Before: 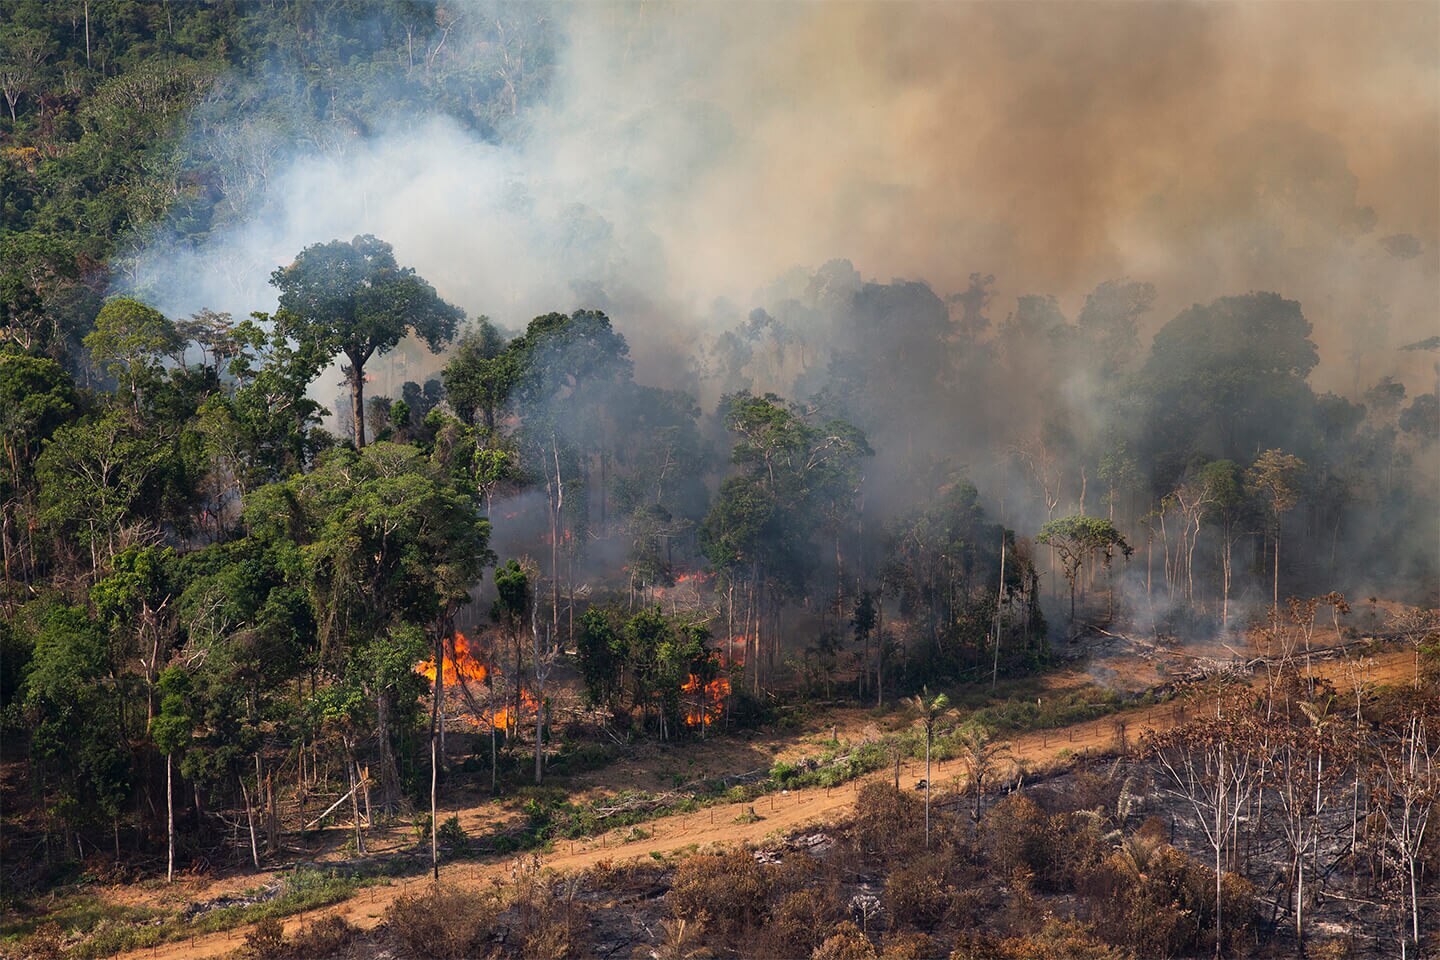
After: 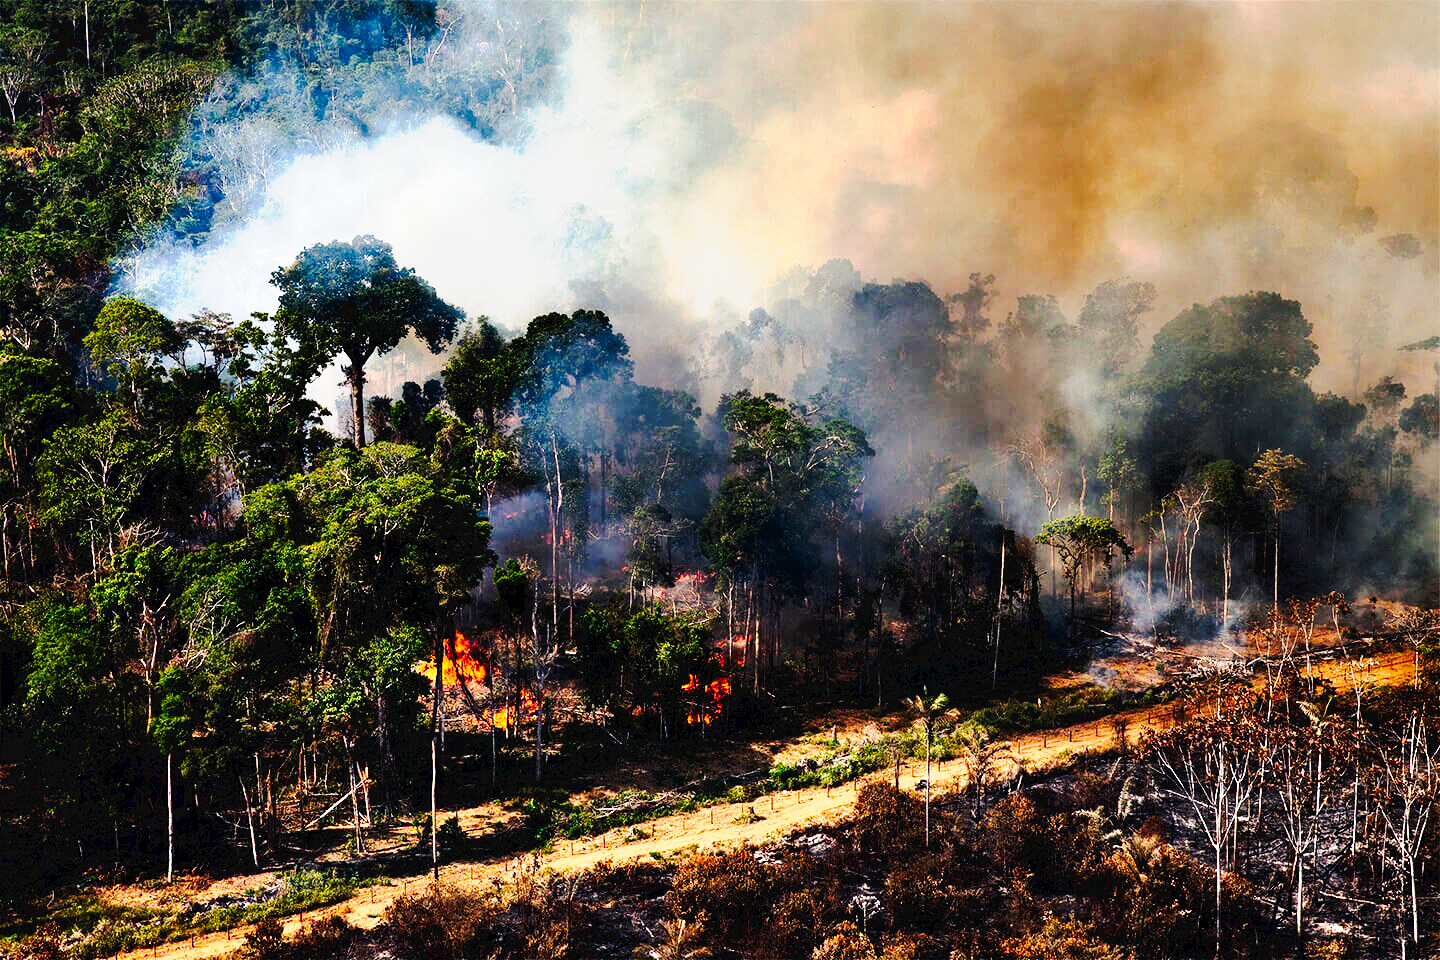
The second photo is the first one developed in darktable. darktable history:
contrast equalizer: y [[0.6 ×6], [0.55 ×6], [0 ×6], [0 ×6], [0 ×6]]
tone curve: curves: ch0 [(0, 0) (0.003, 0.043) (0.011, 0.043) (0.025, 0.035) (0.044, 0.042) (0.069, 0.035) (0.1, 0.03) (0.136, 0.017) (0.177, 0.03) (0.224, 0.06) (0.277, 0.118) (0.335, 0.189) (0.399, 0.297) (0.468, 0.483) (0.543, 0.631) (0.623, 0.746) (0.709, 0.823) (0.801, 0.944) (0.898, 0.966) (1, 1)], preserve colors none
